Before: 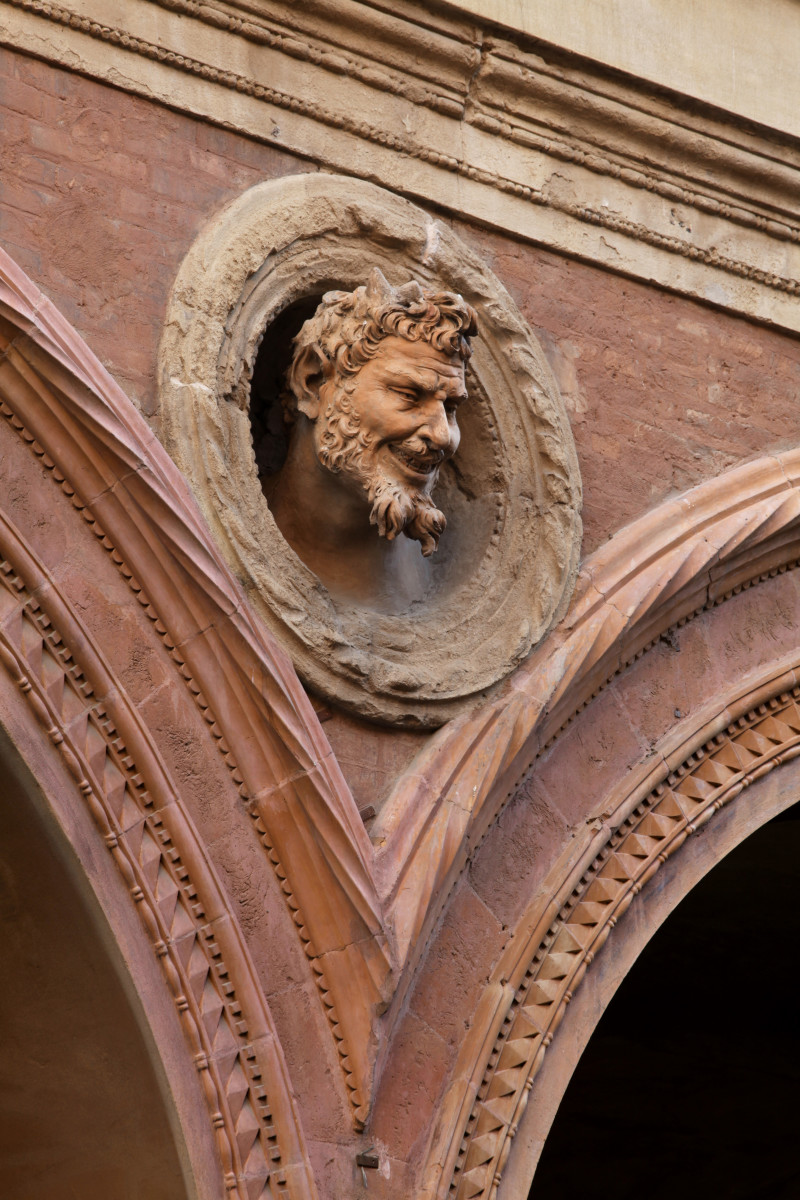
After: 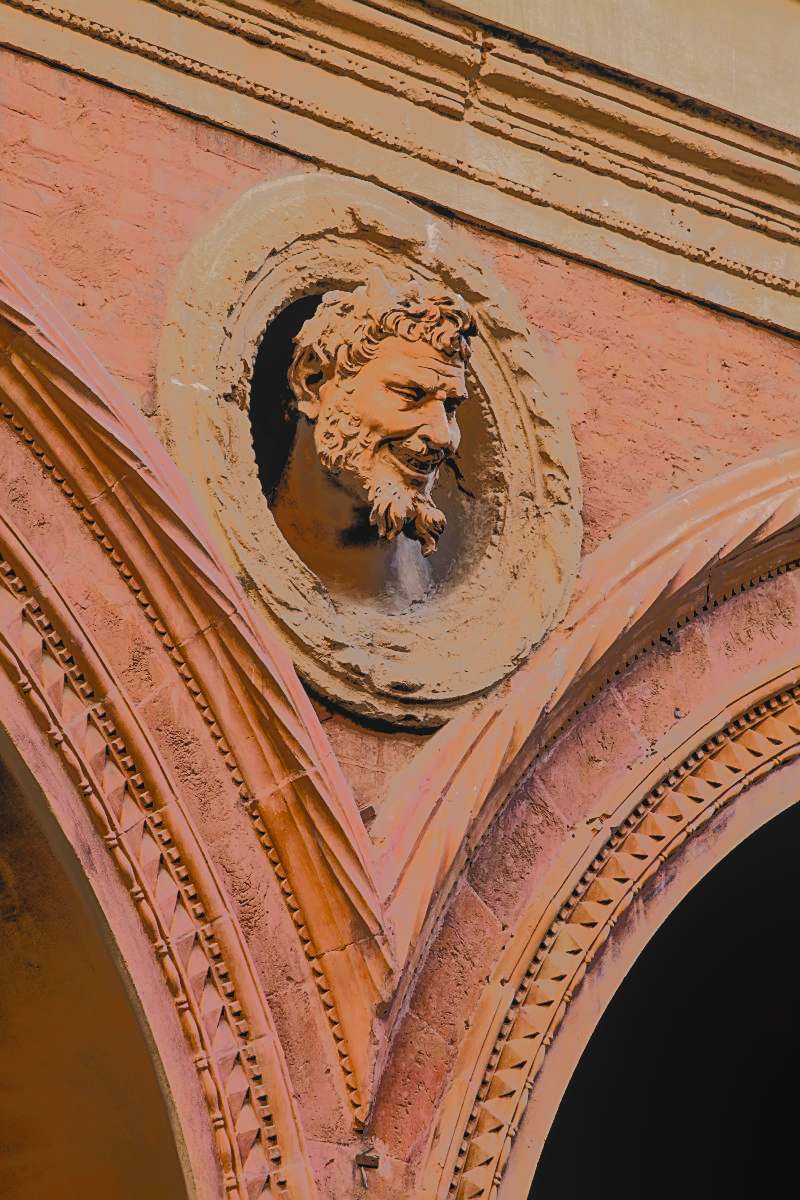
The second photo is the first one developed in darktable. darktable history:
sharpen: amount 0.474
local contrast: highlights 45%, shadows 6%, detail 101%
filmic rgb: black relative exposure -5.15 EV, white relative exposure 3.5 EV, hardness 3.18, contrast 1.187, highlights saturation mix -49.57%, color science v6 (2022)
tone equalizer: -7 EV -0.636 EV, -6 EV 1 EV, -5 EV -0.453 EV, -4 EV 0.413 EV, -3 EV 0.434 EV, -2 EV 0.127 EV, -1 EV -0.125 EV, +0 EV -0.418 EV, edges refinement/feathering 500, mask exposure compensation -1.57 EV, preserve details no
velvia: on, module defaults
color balance rgb: highlights gain › chroma 1.09%, highlights gain › hue 60.11°, perceptual saturation grading › global saturation 20%, perceptual saturation grading › highlights -25.352%, perceptual saturation grading › shadows 49.615%, contrast -20.163%
